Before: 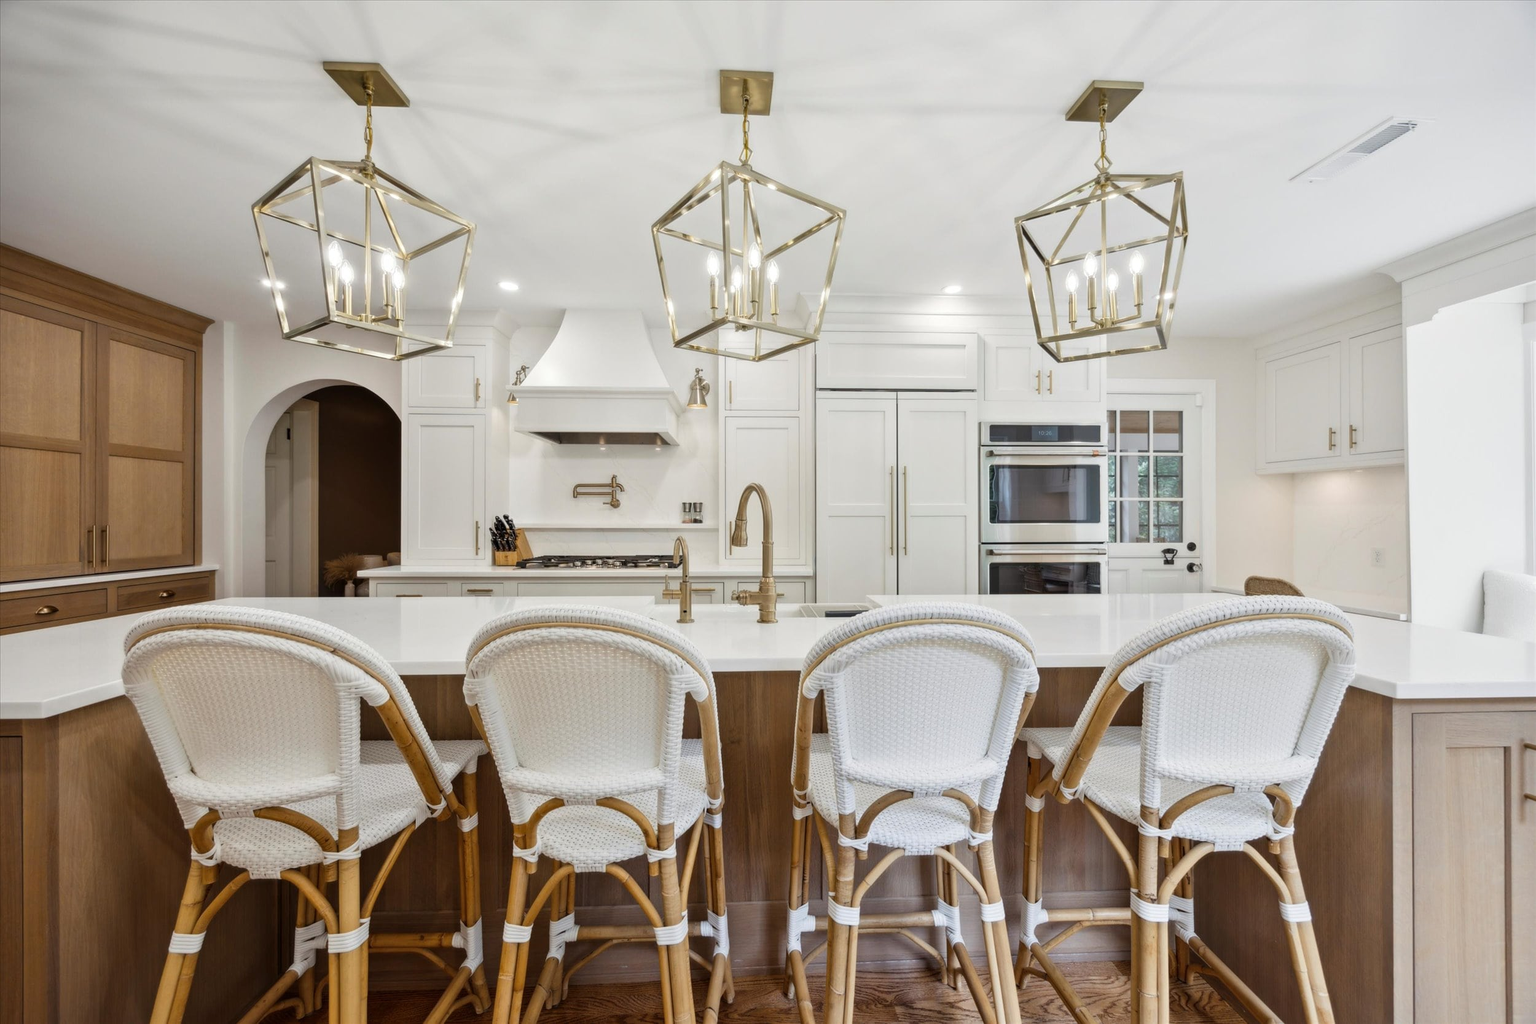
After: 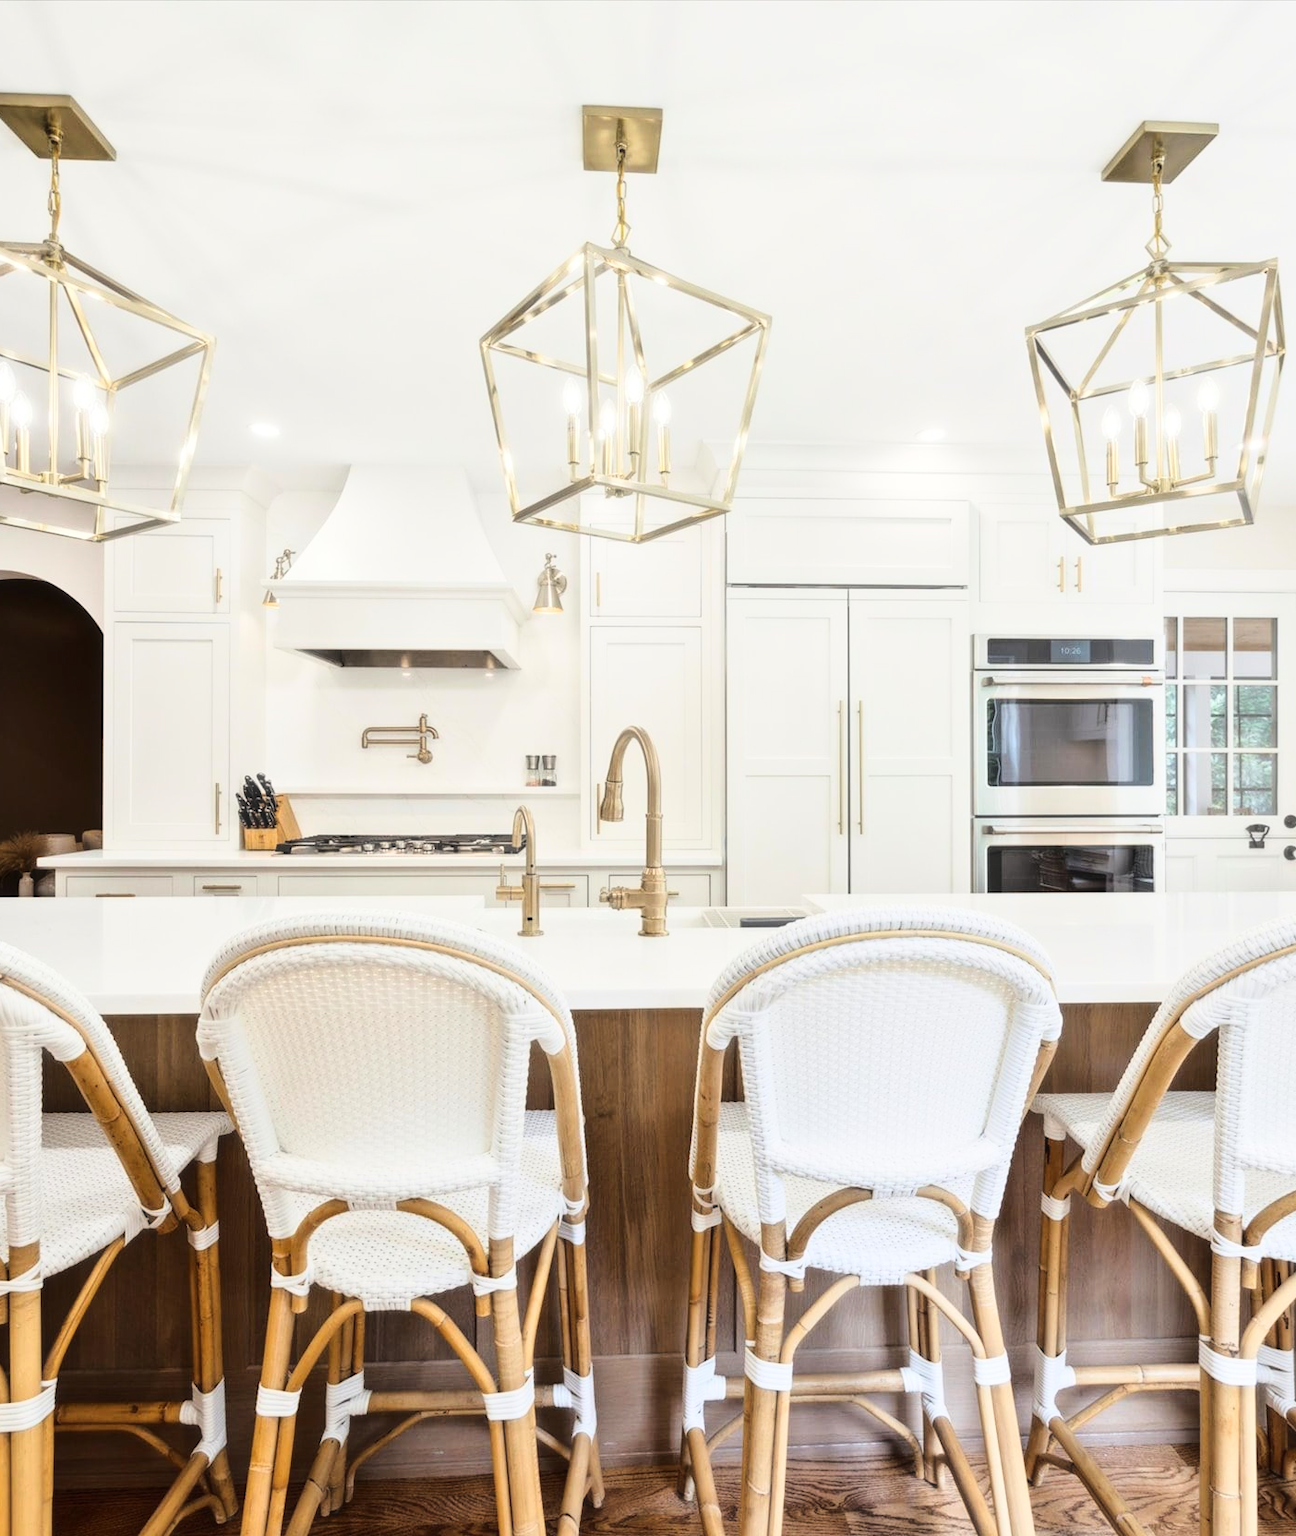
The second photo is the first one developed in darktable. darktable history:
base curve: curves: ch0 [(0, 0) (0.028, 0.03) (0.121, 0.232) (0.46, 0.748) (0.859, 0.968) (1, 1)]
haze removal: strength -0.1, adaptive false
crop: left 21.674%, right 22.086%
